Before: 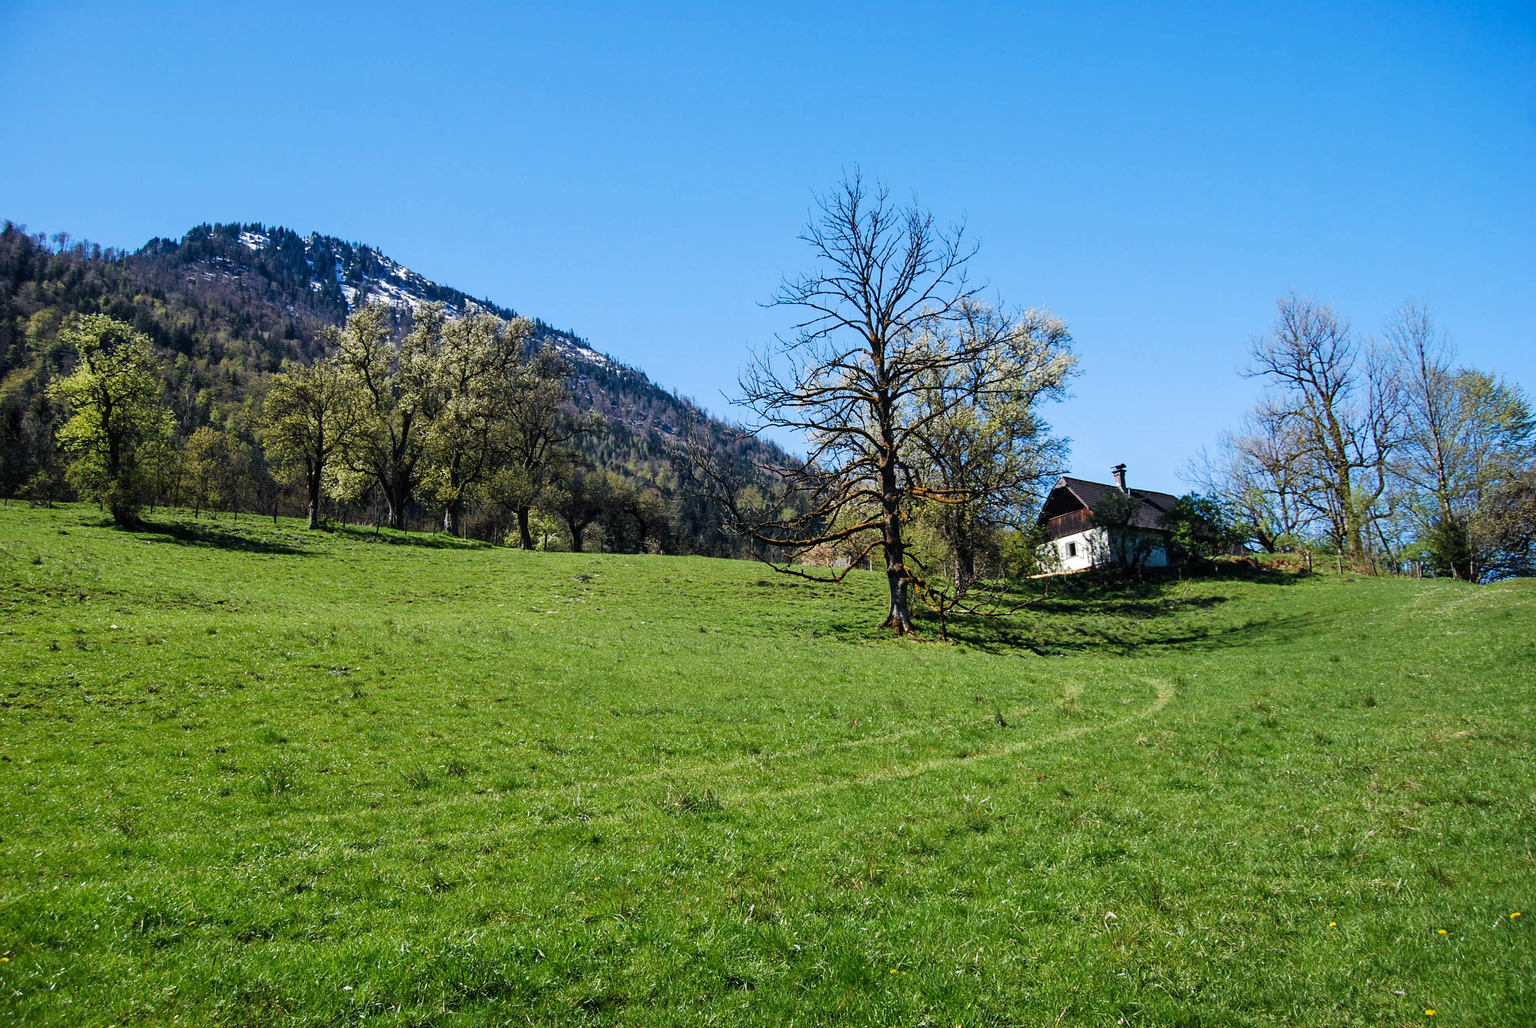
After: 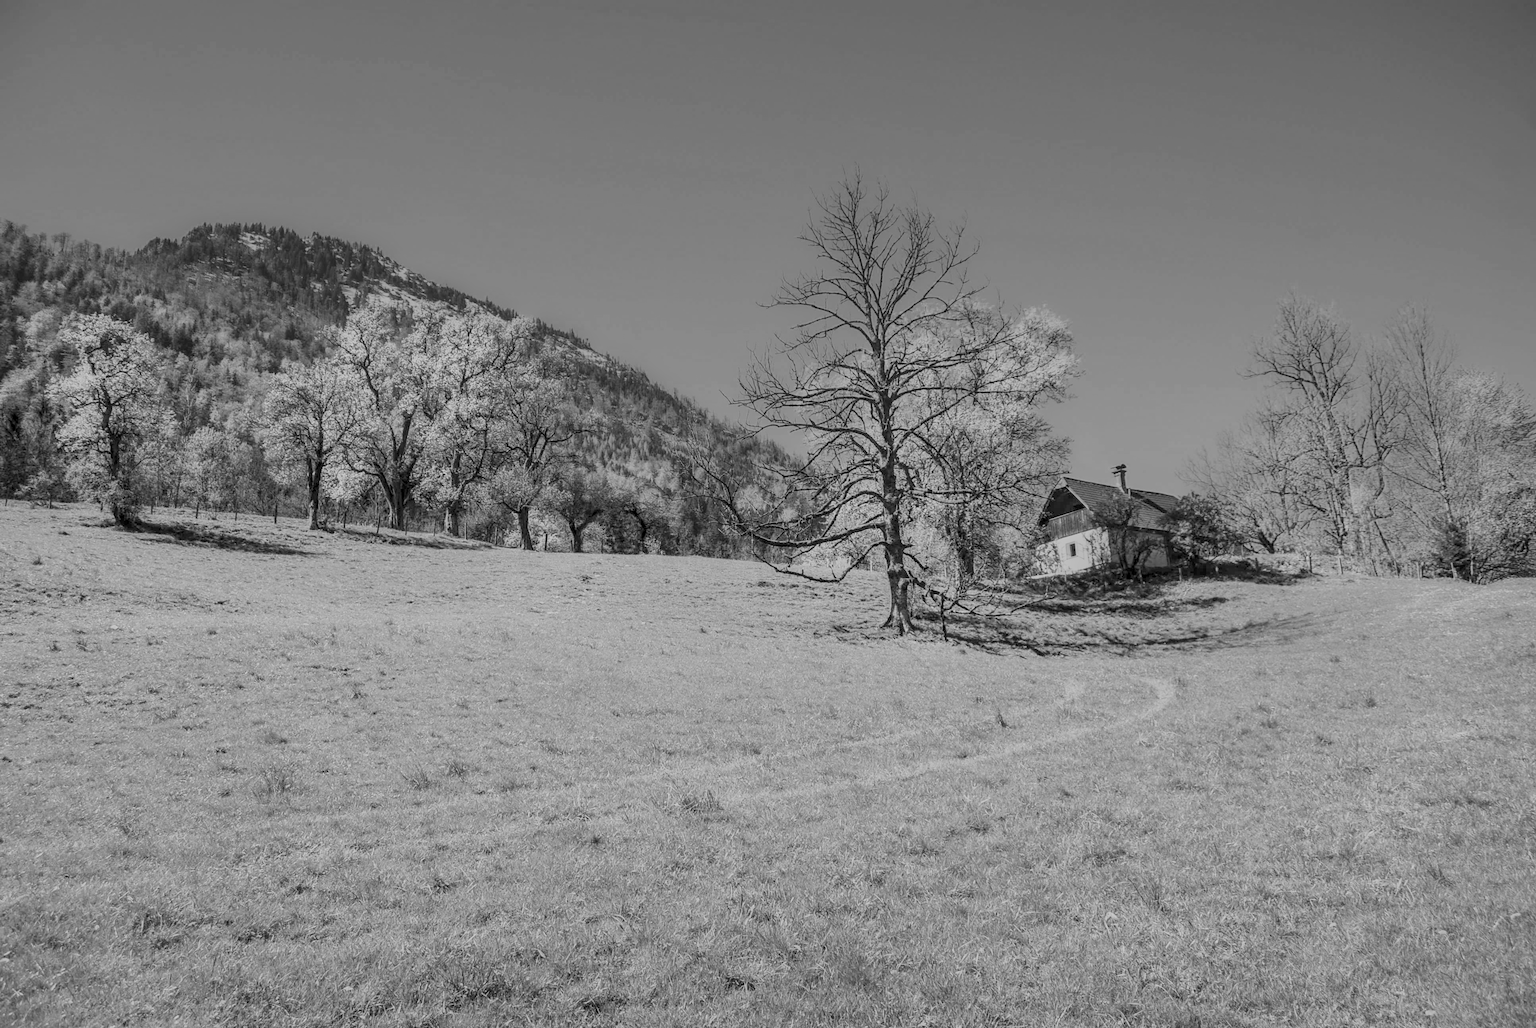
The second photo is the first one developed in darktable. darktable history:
filmic rgb: middle gray luminance 2.5%, black relative exposure -10 EV, white relative exposure 7 EV, threshold 6 EV, dynamic range scaling 10%, target black luminance 0%, hardness 3.19, latitude 44.39%, contrast 0.682, highlights saturation mix 5%, shadows ↔ highlights balance 13.63%, add noise in highlights 0, color science v3 (2019), use custom middle-gray values true, iterations of high-quality reconstruction 0, contrast in highlights soft, enable highlight reconstruction true
local contrast: on, module defaults
monochrome: a 79.32, b 81.83, size 1.1
